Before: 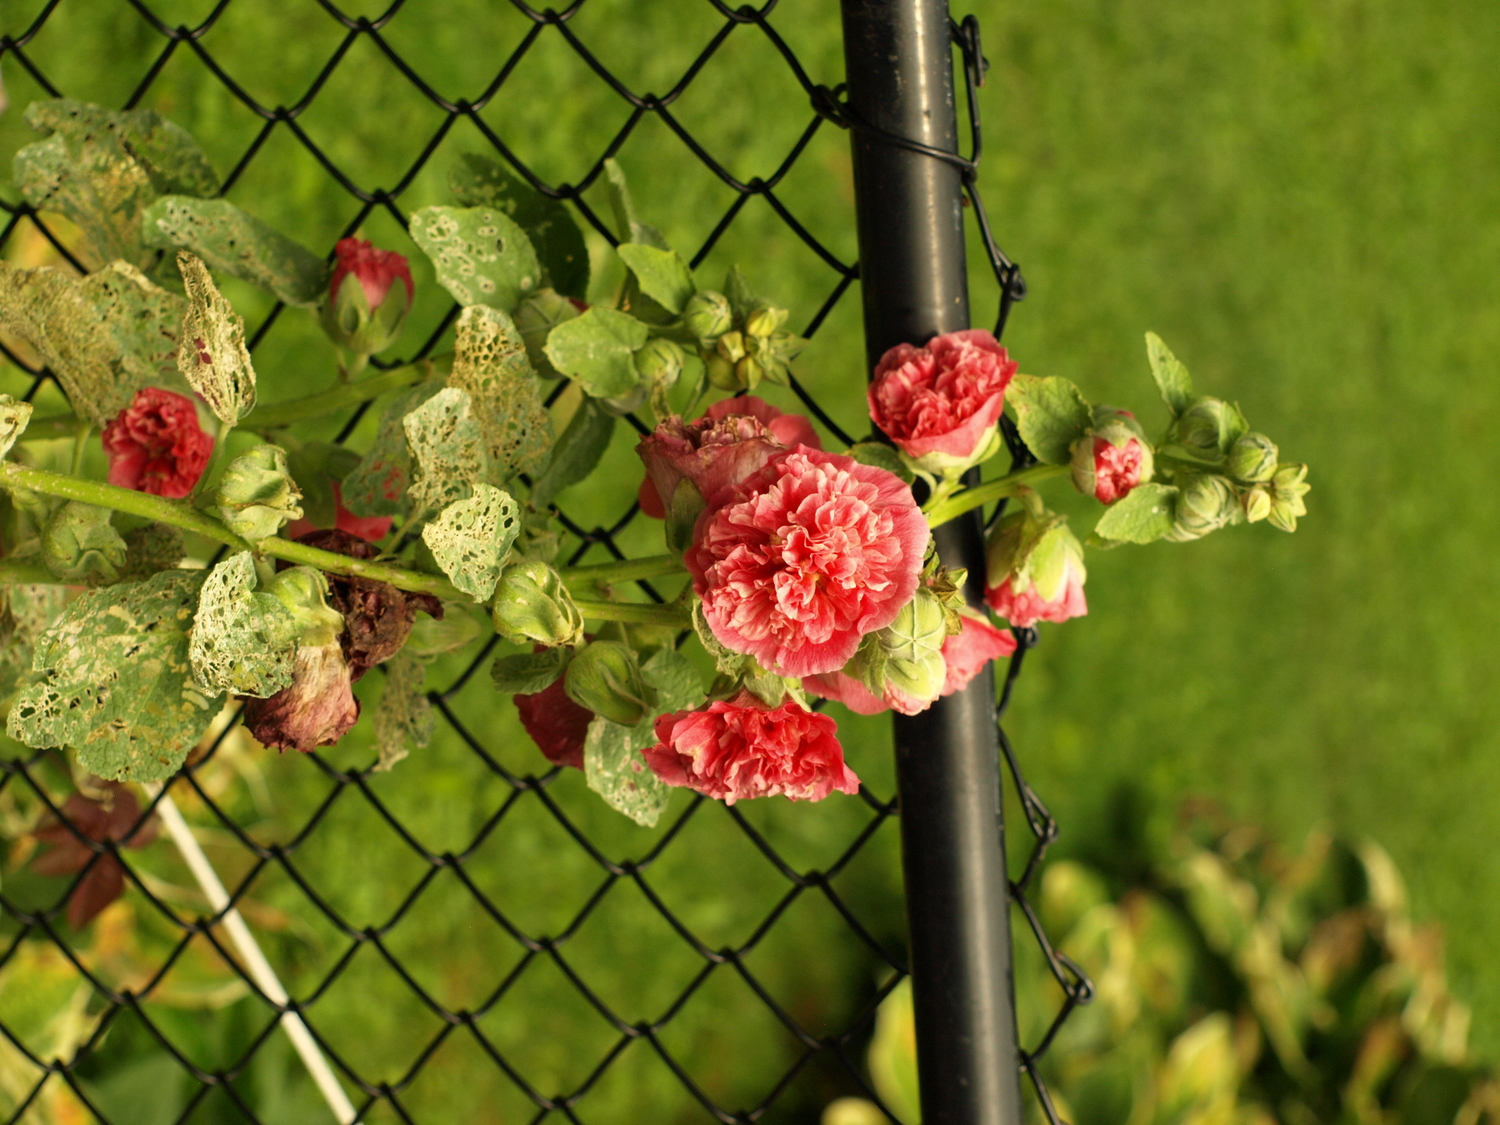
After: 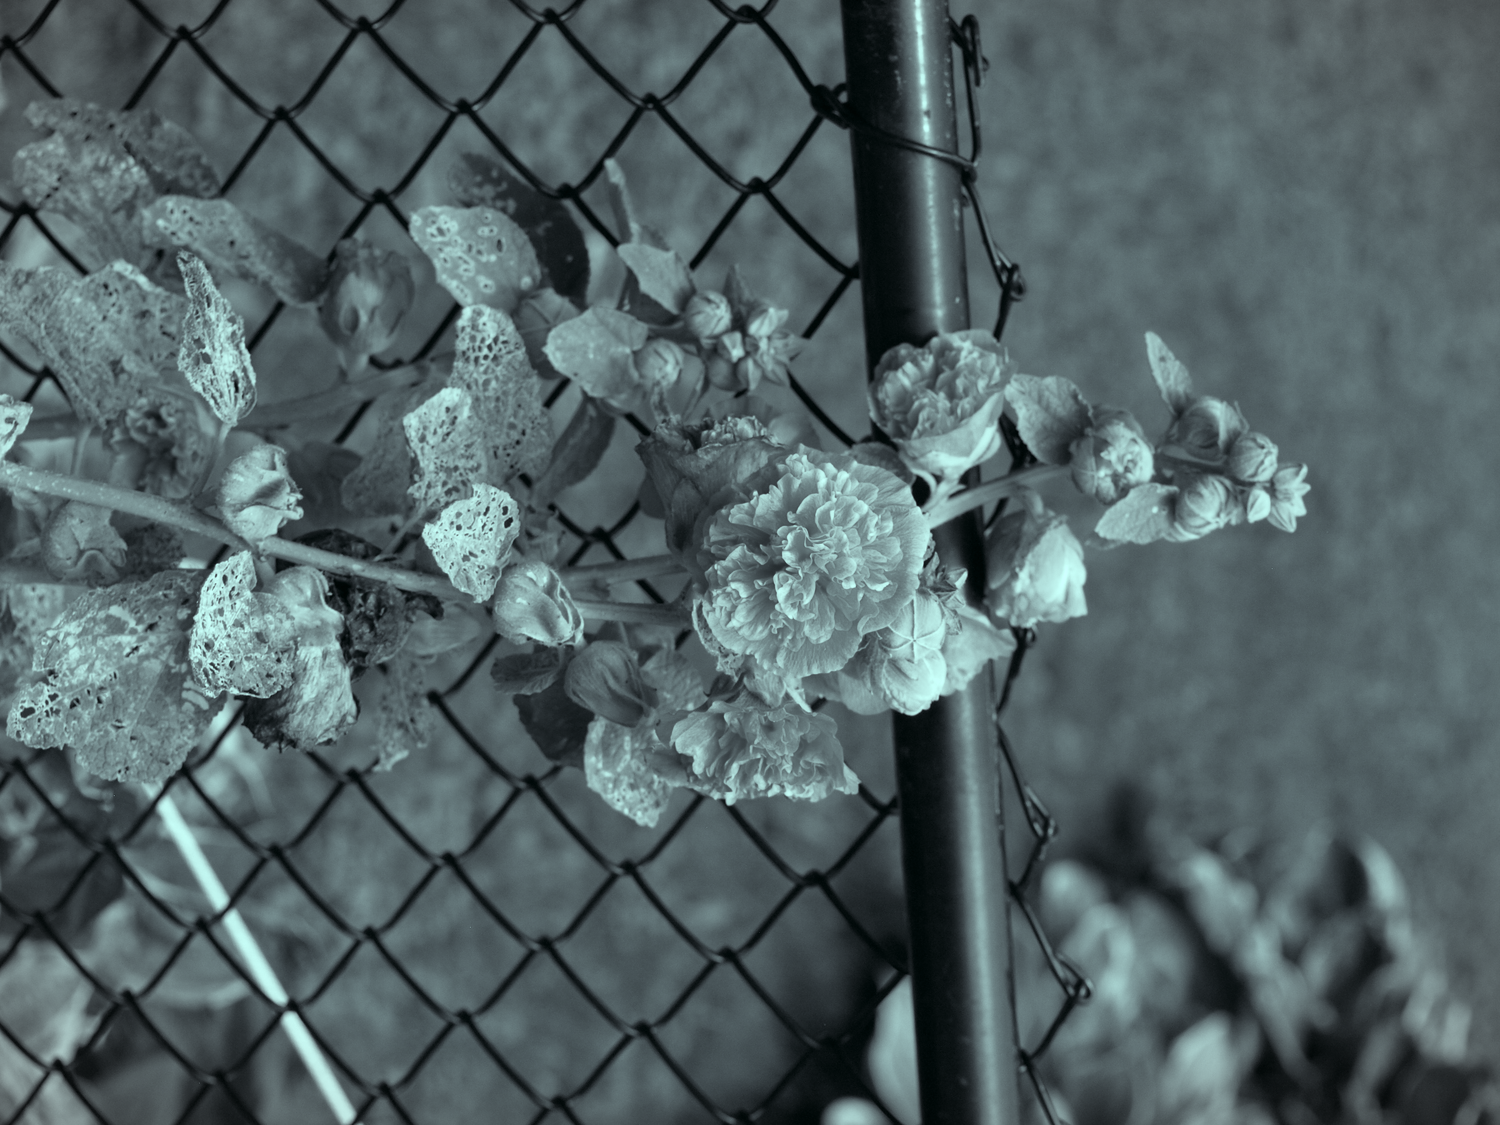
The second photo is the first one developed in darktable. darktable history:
vignetting: fall-off start 100%, brightness -0.282, width/height ratio 1.31
color calibration: output gray [0.31, 0.36, 0.33, 0], gray › normalize channels true, illuminant same as pipeline (D50), adaptation XYZ, x 0.346, y 0.359, gamut compression 0
color balance: mode lift, gamma, gain (sRGB), lift [0.997, 0.979, 1.021, 1.011], gamma [1, 1.084, 0.916, 0.998], gain [1, 0.87, 1.13, 1.101], contrast 4.55%, contrast fulcrum 38.24%, output saturation 104.09%
